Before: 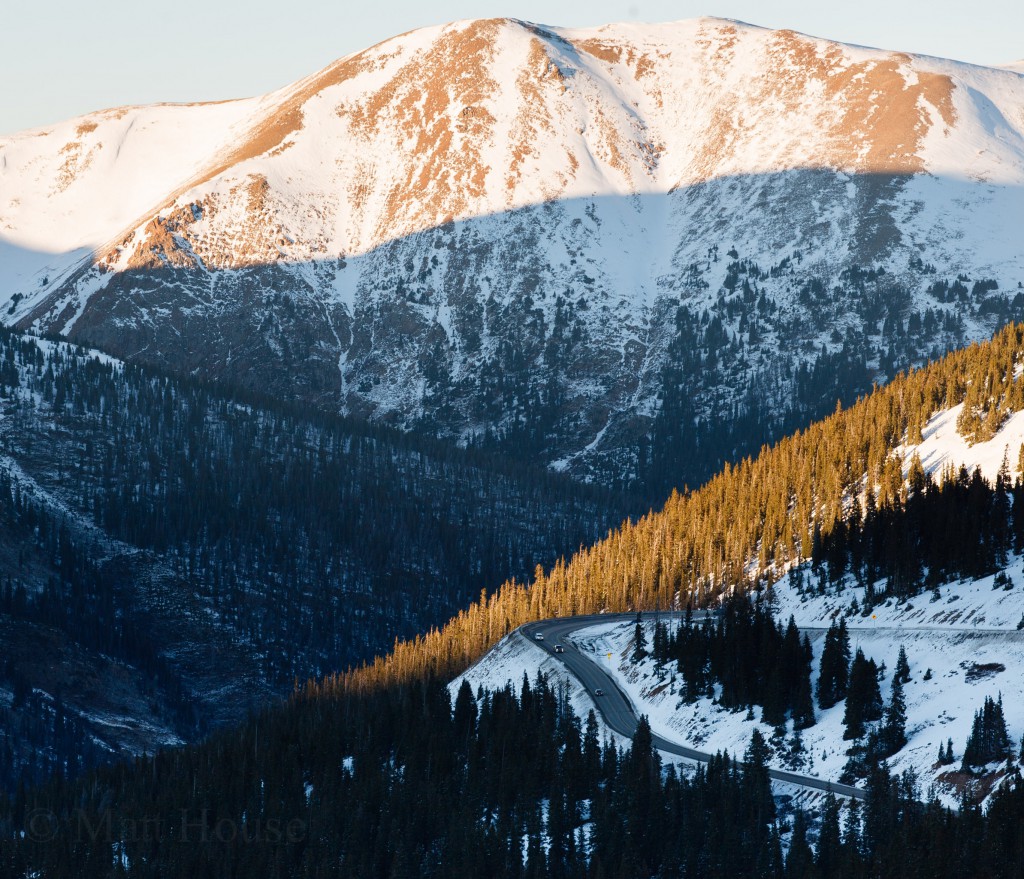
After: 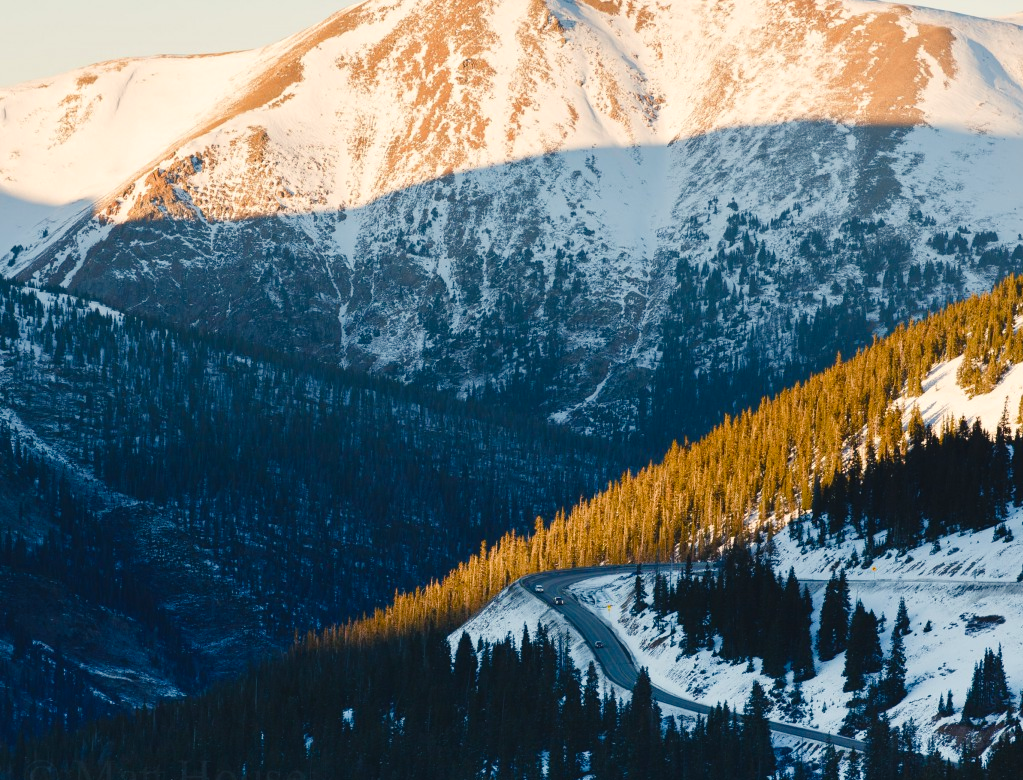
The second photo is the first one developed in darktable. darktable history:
crop and rotate: top 5.609%, bottom 5.609%
color balance rgb: shadows lift › chroma 2%, shadows lift › hue 219.6°, power › hue 313.2°, highlights gain › chroma 3%, highlights gain › hue 75.6°, global offset › luminance 0.5%, perceptual saturation grading › global saturation 15.33%, perceptual saturation grading › highlights -19.33%, perceptual saturation grading › shadows 20%, global vibrance 20%
